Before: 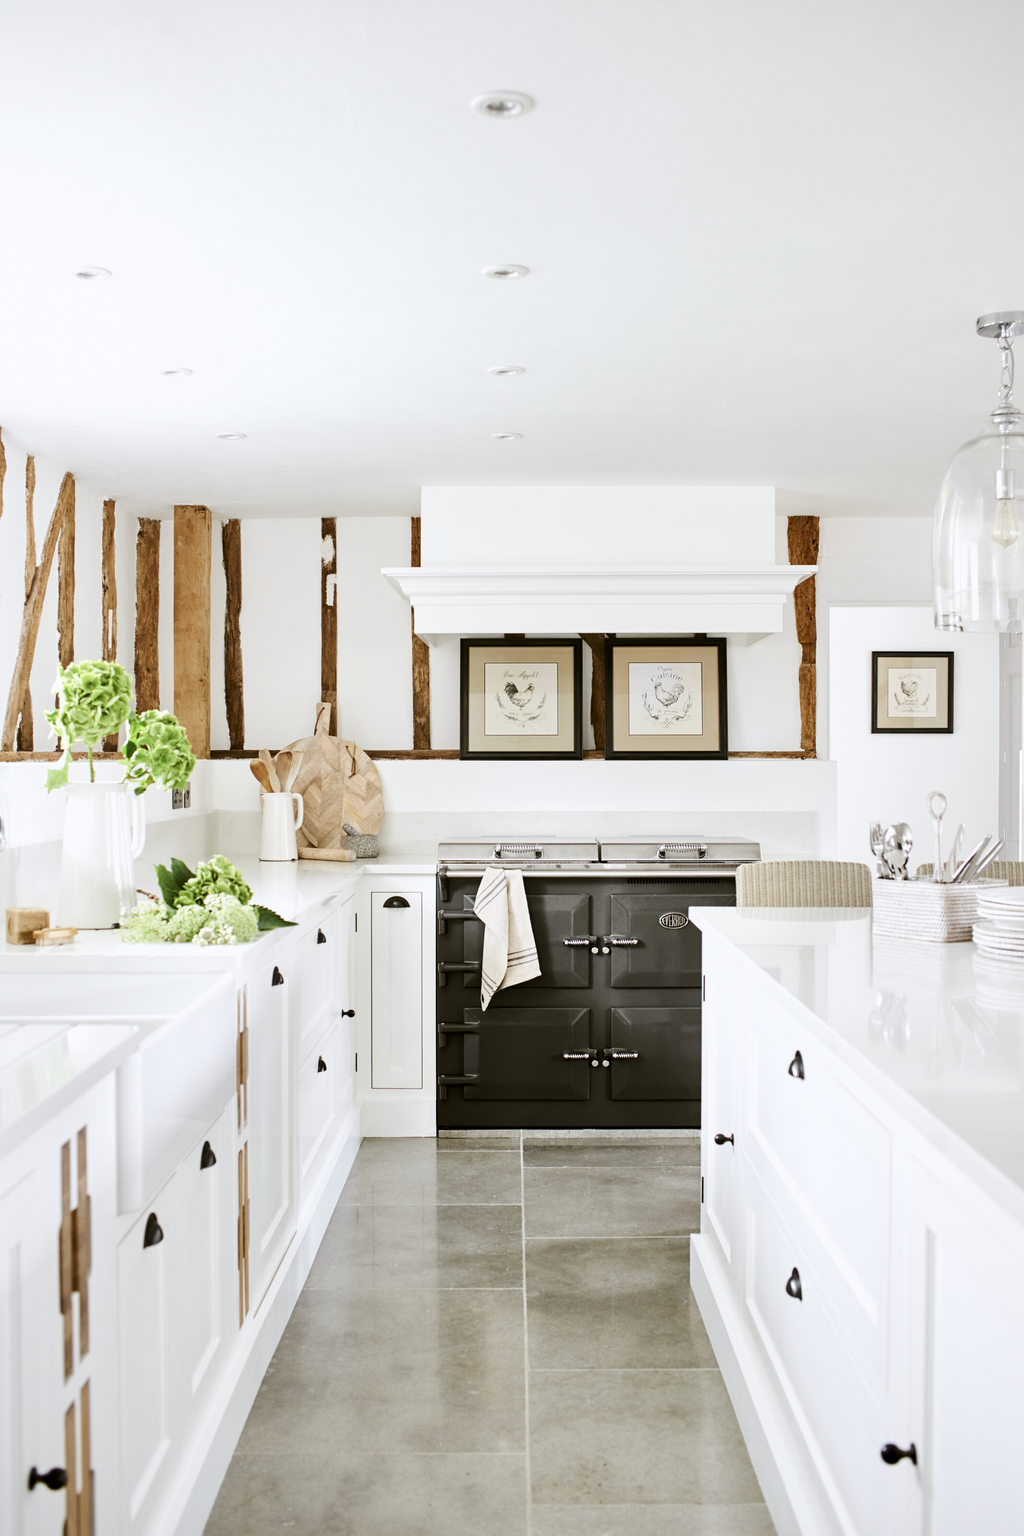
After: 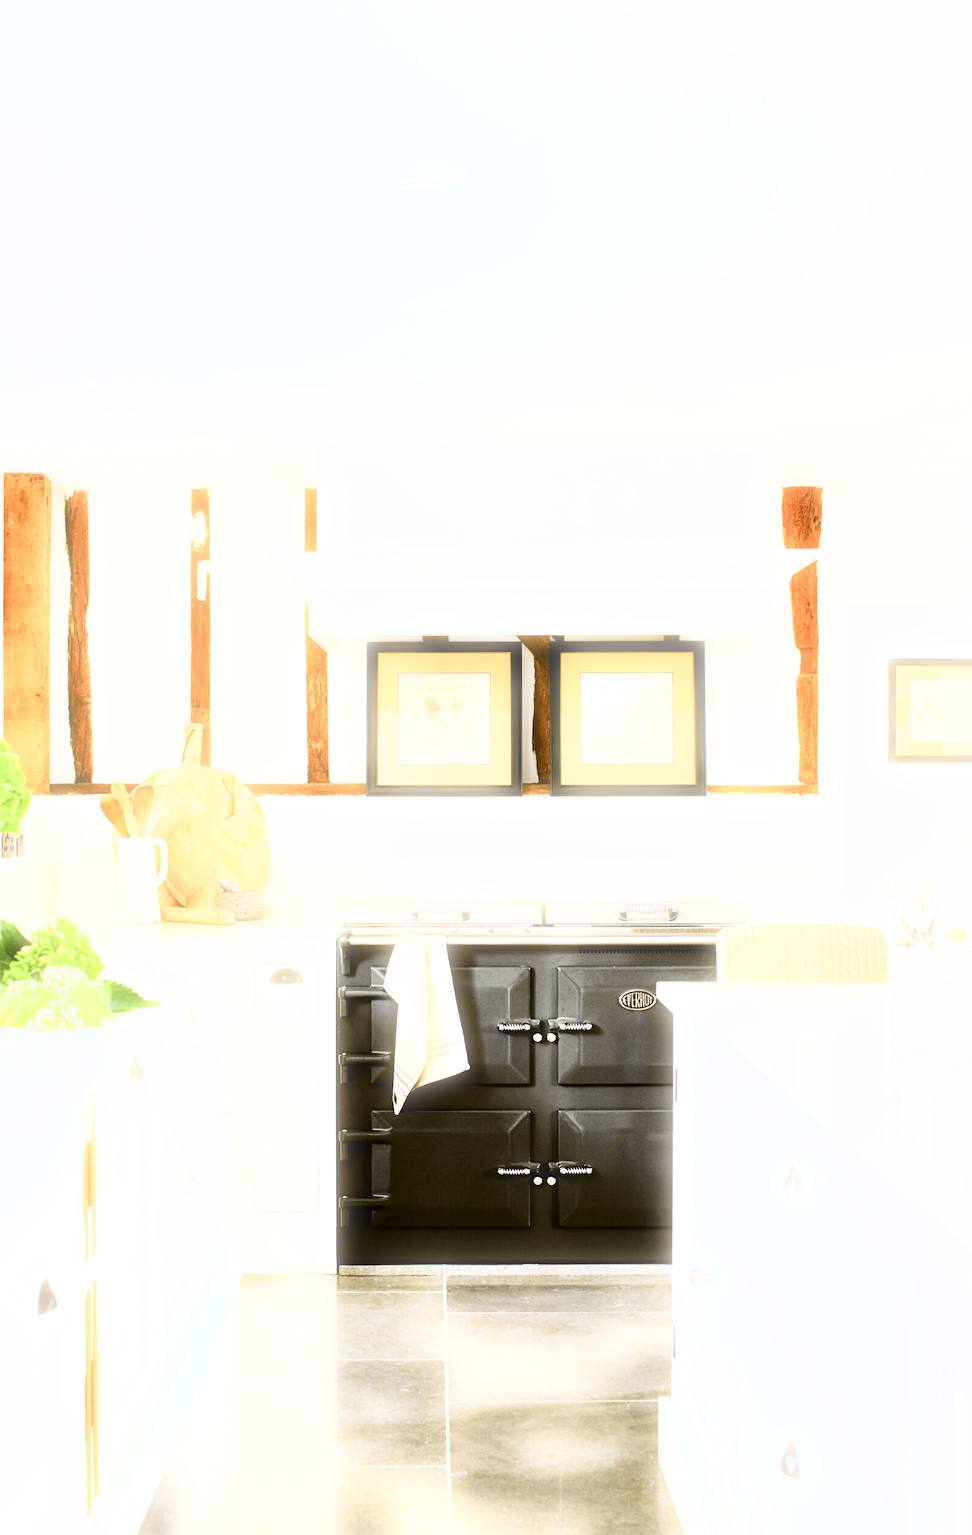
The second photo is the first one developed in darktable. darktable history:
exposure: exposure 0.566 EV, compensate highlight preservation false
crop: left 16.768%, top 8.653%, right 8.362%, bottom 12.485%
tone curve: curves: ch0 [(0, 0.024) (0.049, 0.038) (0.176, 0.162) (0.311, 0.337) (0.416, 0.471) (0.565, 0.658) (0.817, 0.911) (1, 1)]; ch1 [(0, 0) (0.339, 0.358) (0.445, 0.439) (0.476, 0.47) (0.504, 0.504) (0.53, 0.511) (0.557, 0.558) (0.627, 0.664) (0.728, 0.786) (1, 1)]; ch2 [(0, 0) (0.327, 0.324) (0.417, 0.44) (0.46, 0.453) (0.502, 0.504) (0.526, 0.52) (0.549, 0.561) (0.619, 0.657) (0.76, 0.765) (1, 1)], color space Lab, independent channels, preserve colors none
bloom: size 5%, threshold 95%, strength 15%
